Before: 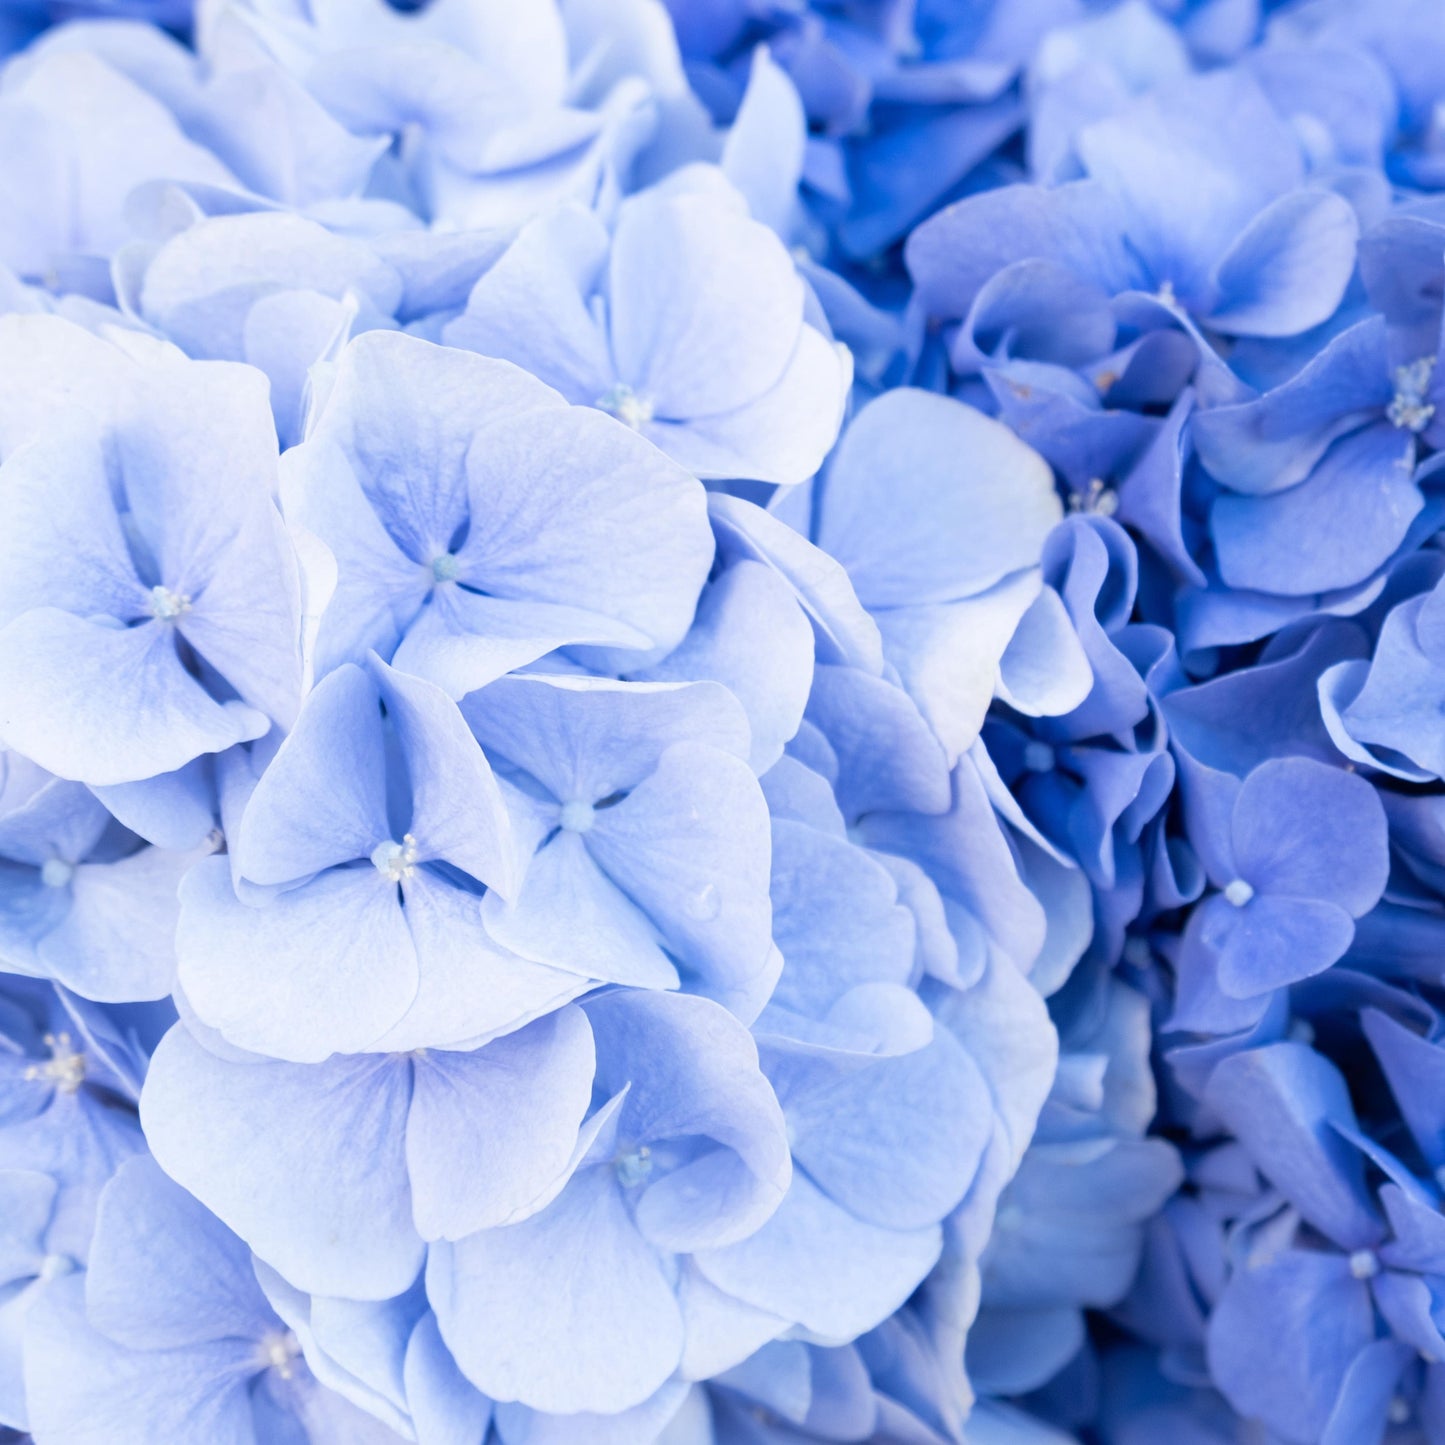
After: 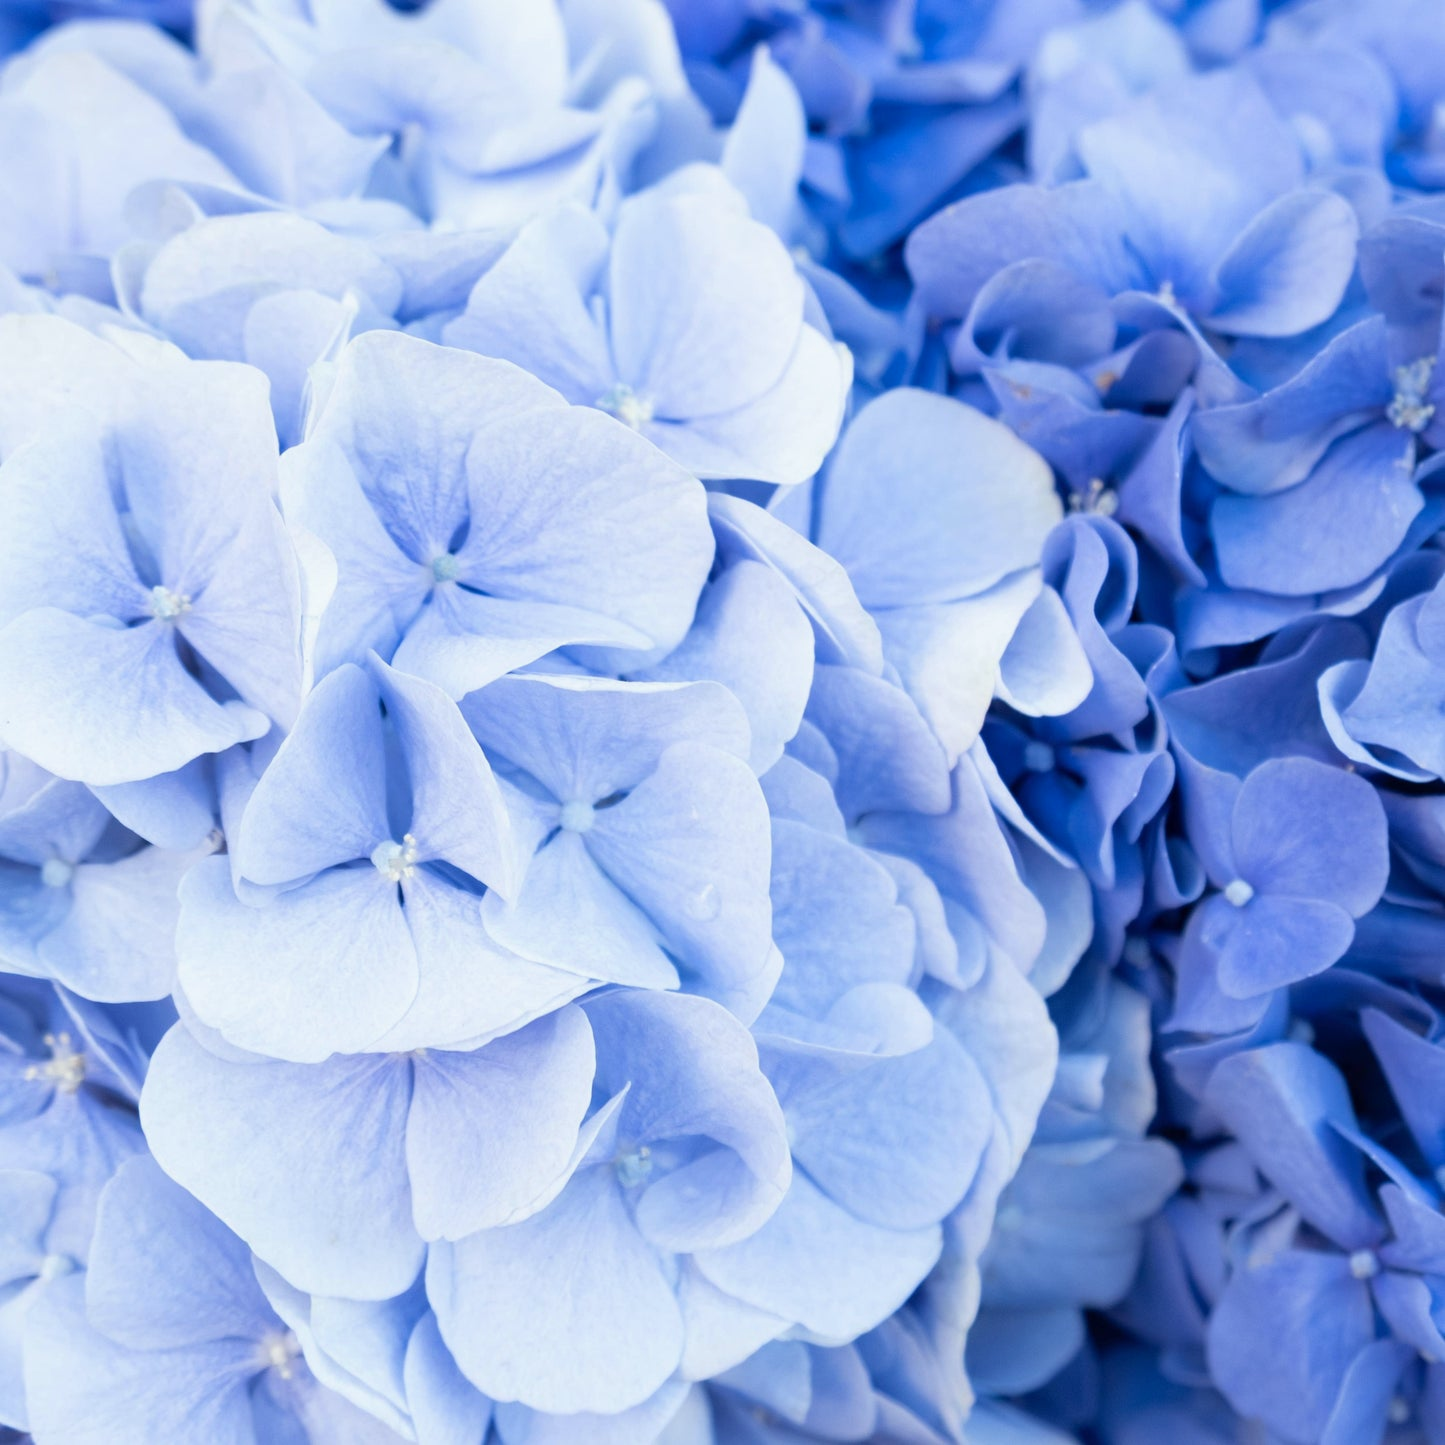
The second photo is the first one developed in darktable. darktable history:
color correction: highlights a* -2.7, highlights b* 2.27
